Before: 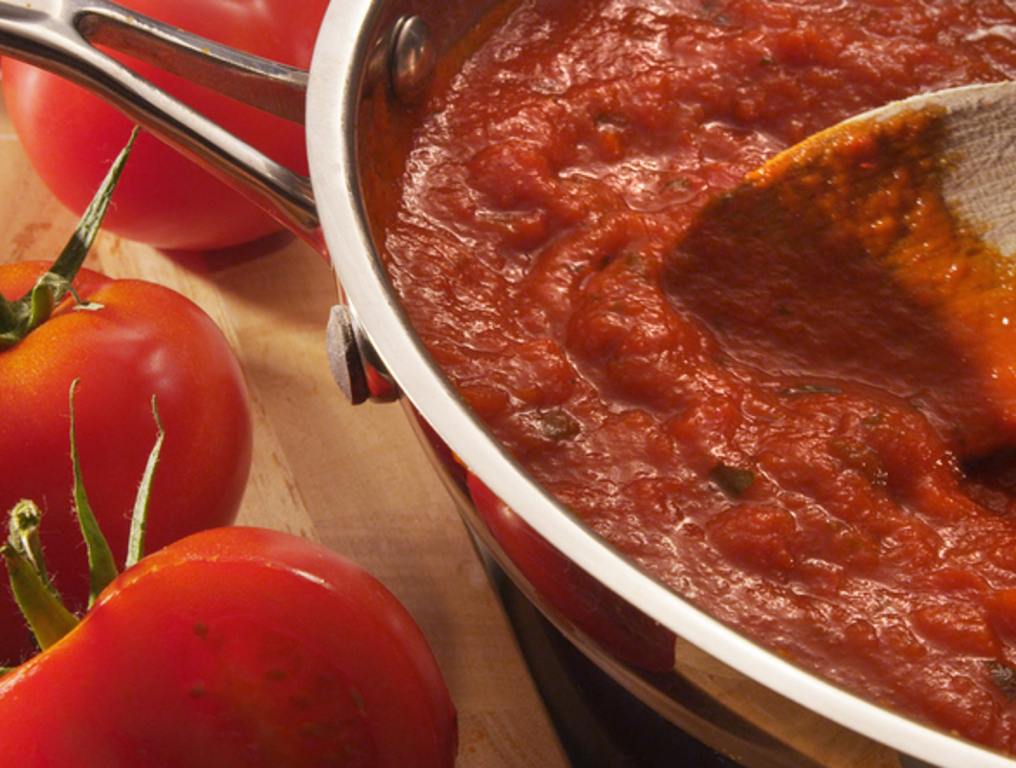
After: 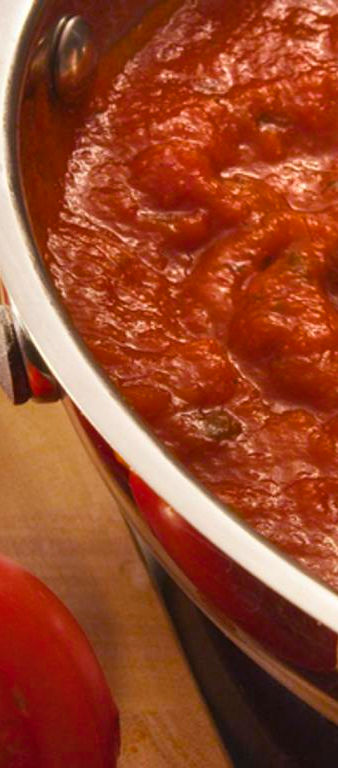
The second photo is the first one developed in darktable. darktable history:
color balance rgb: perceptual saturation grading › global saturation 20%, global vibrance 20%
shadows and highlights: soften with gaussian
crop: left 33.36%, right 33.36%
